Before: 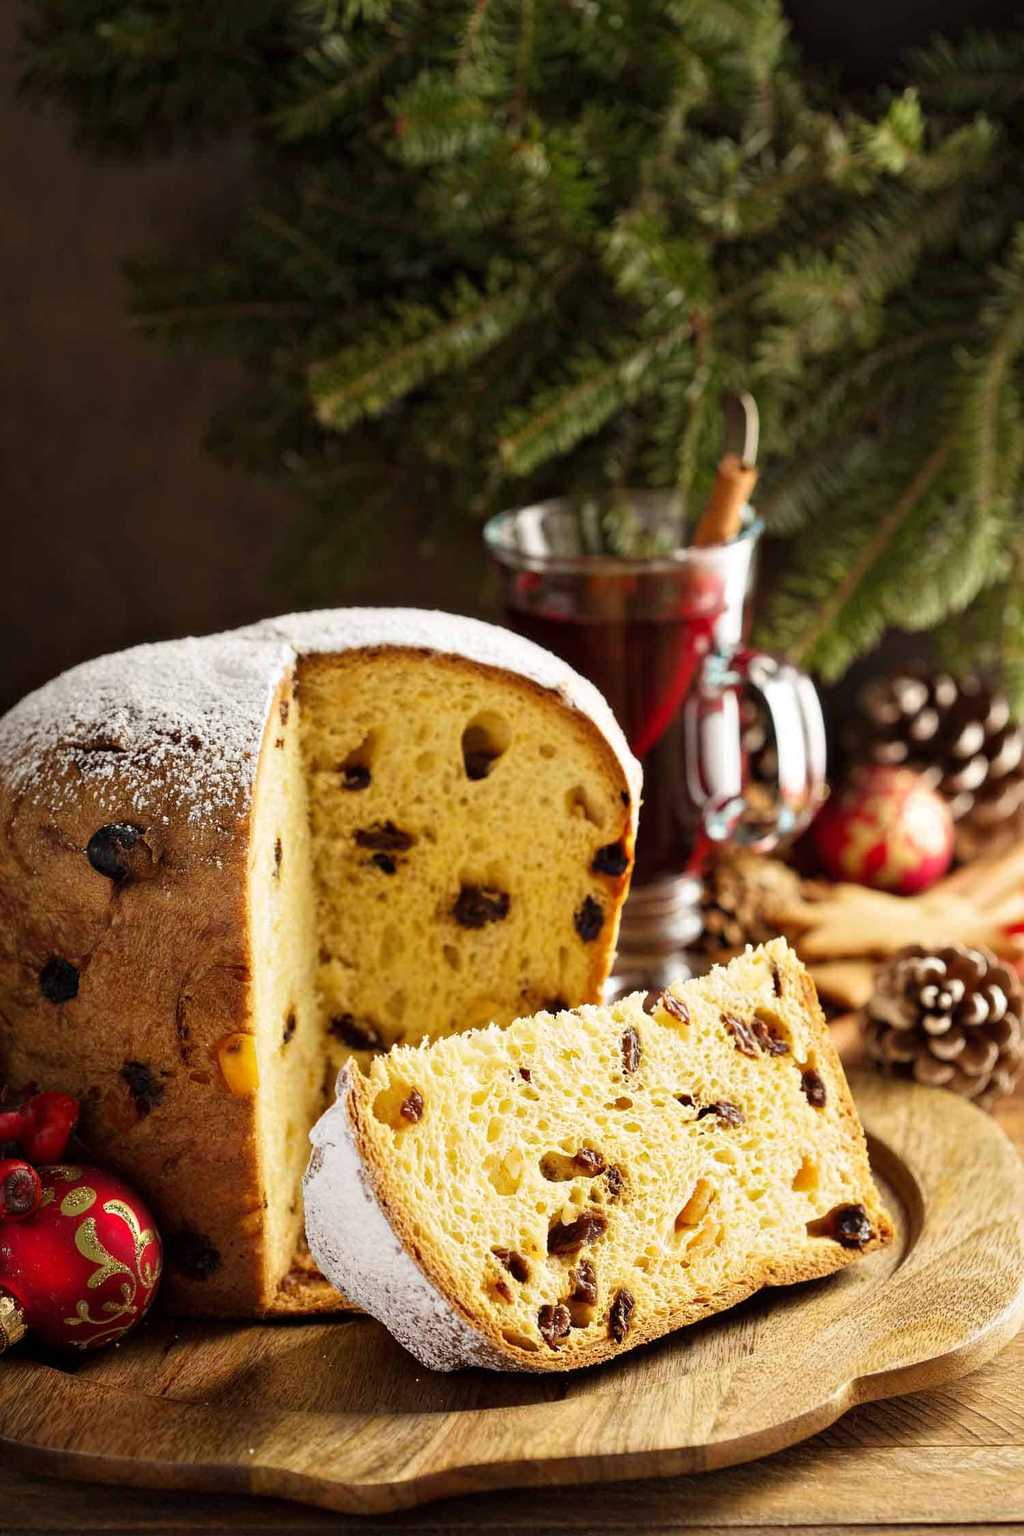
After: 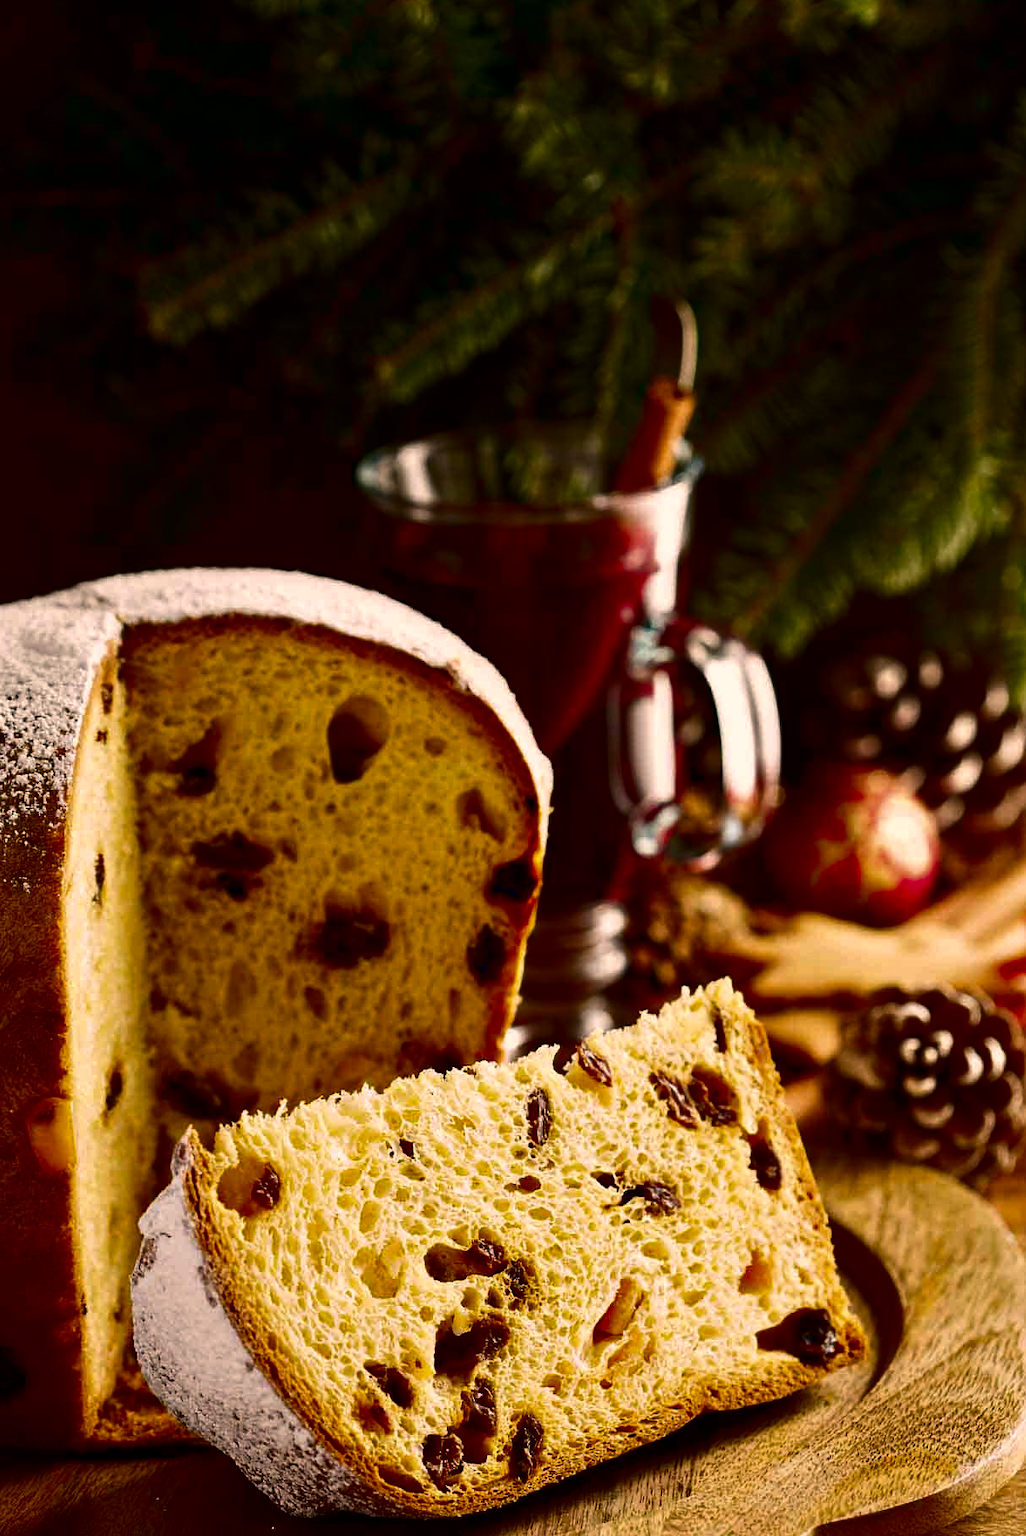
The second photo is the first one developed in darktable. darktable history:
contrast brightness saturation: contrast 0.093, brightness -0.582, saturation 0.171
crop: left 19.344%, top 9.889%, right 0.001%, bottom 9.701%
color correction: highlights a* 11.63, highlights b* 11.96
